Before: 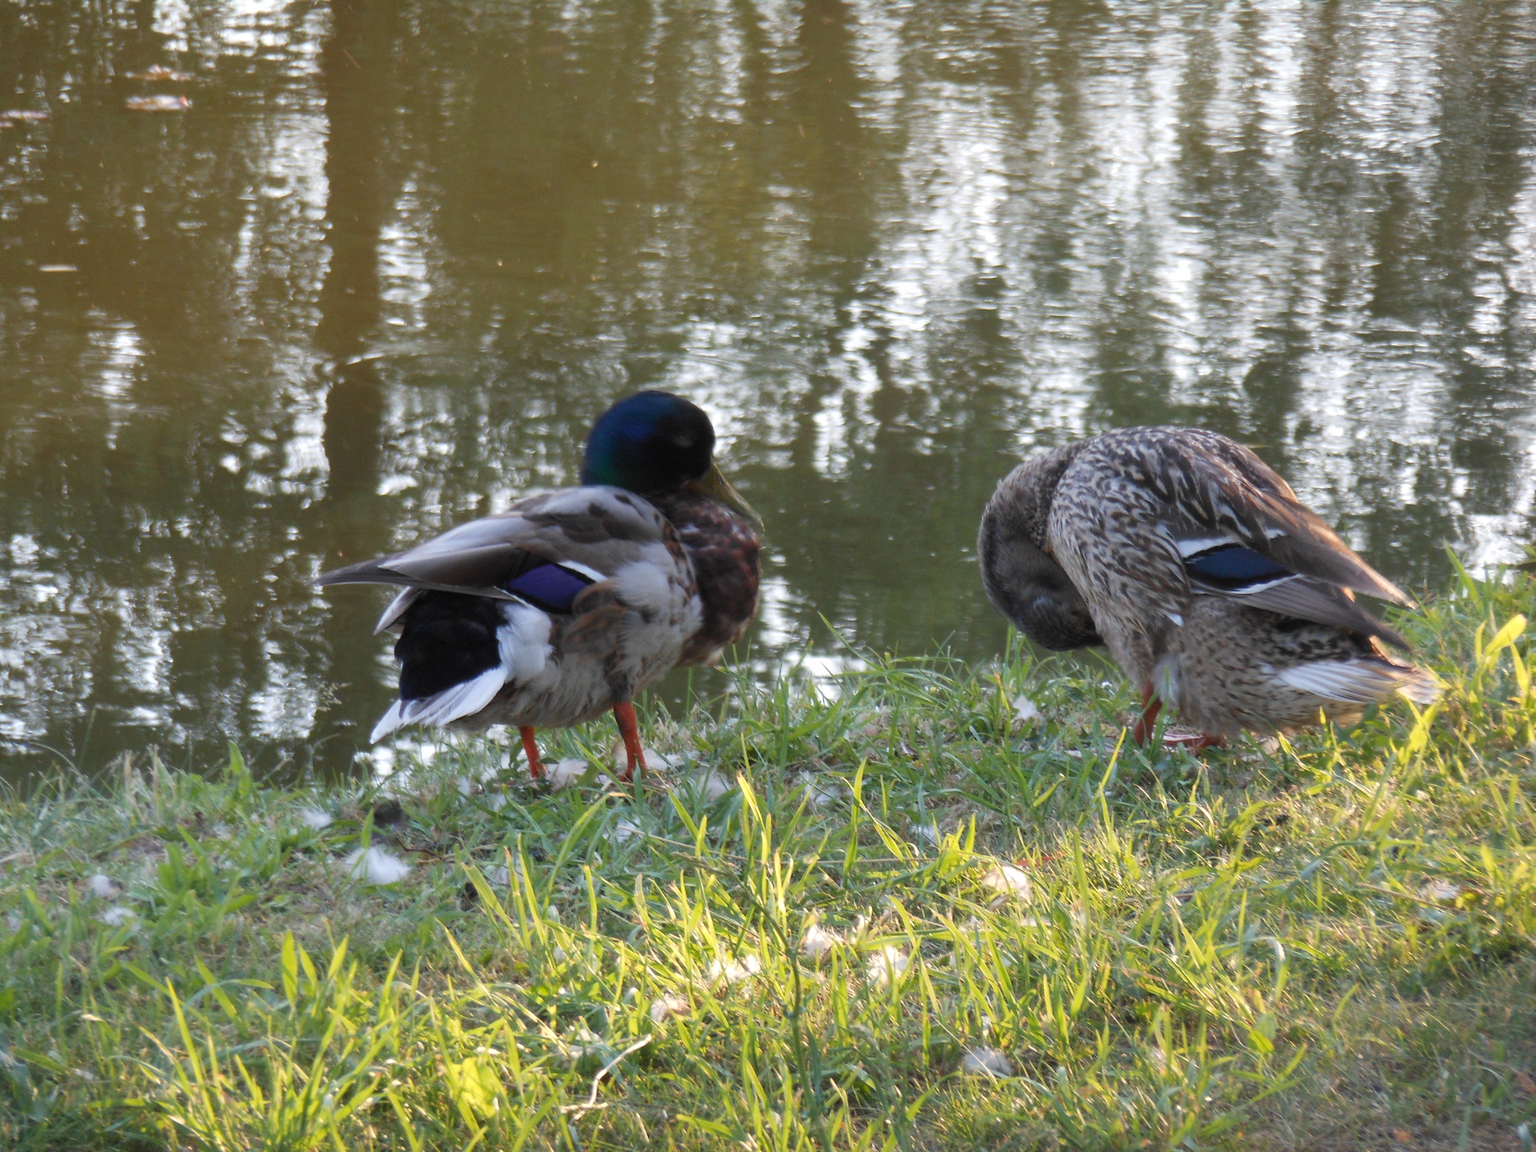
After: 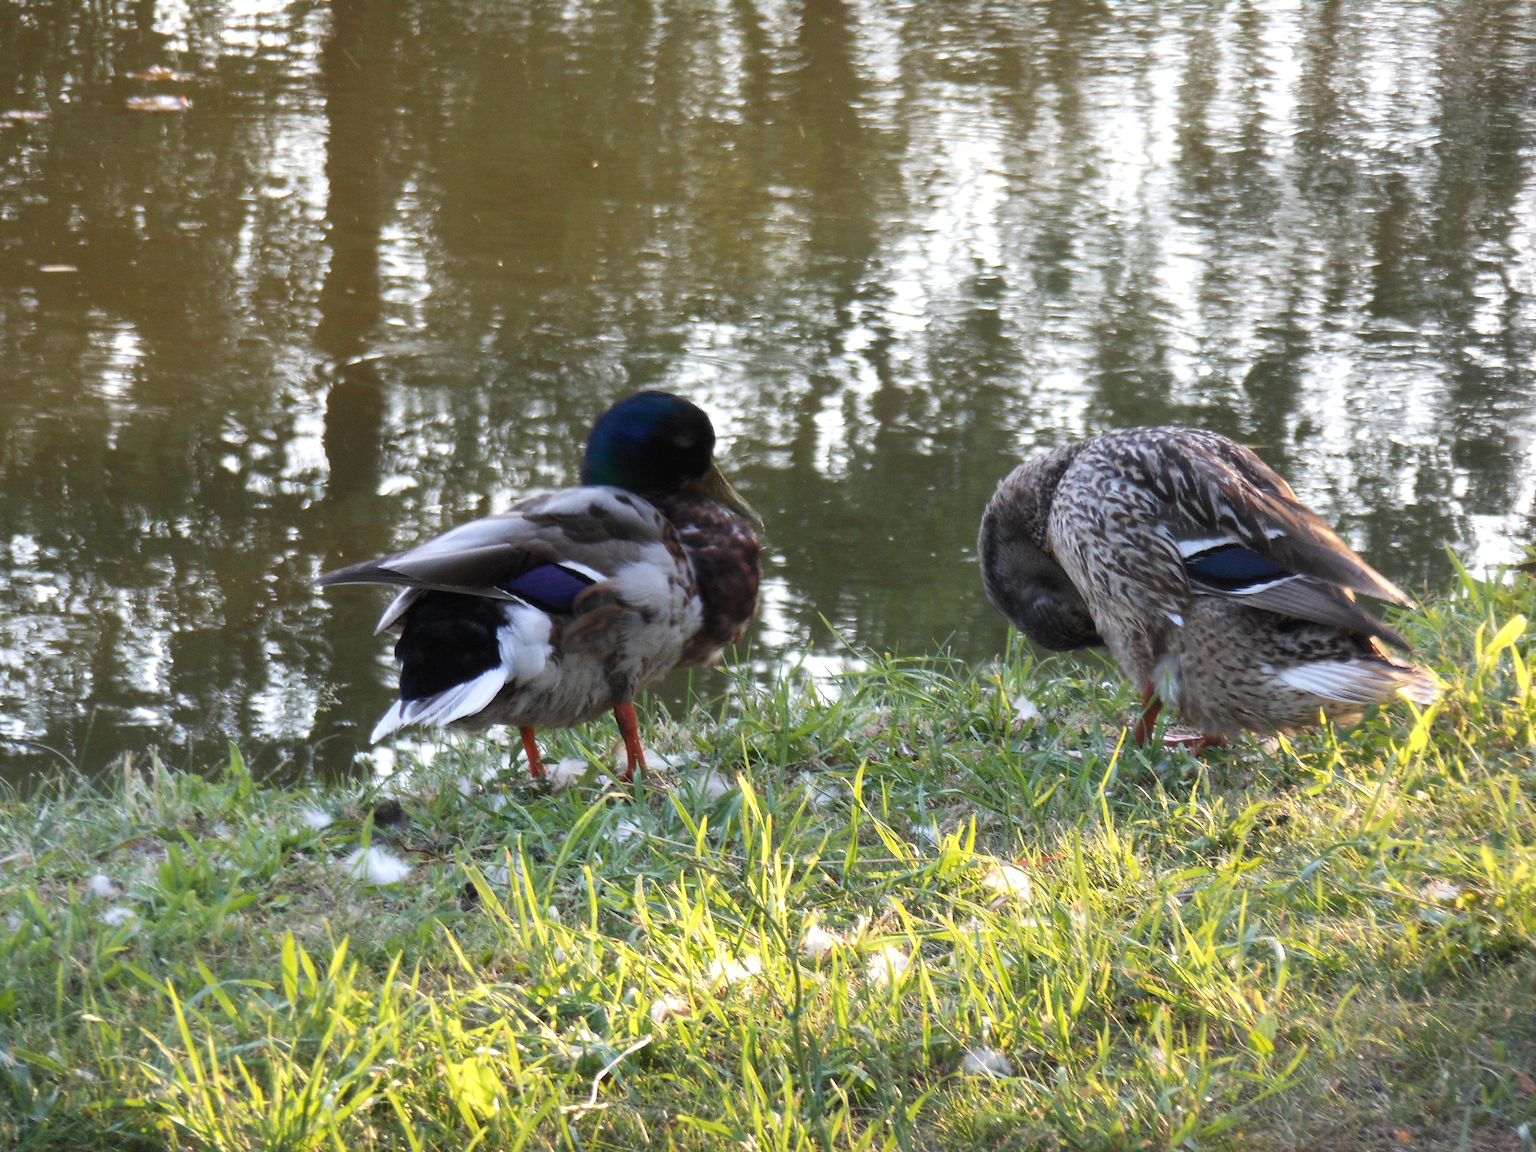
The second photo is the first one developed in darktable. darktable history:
tone equalizer: -8 EV -0.426 EV, -7 EV -0.375 EV, -6 EV -0.369 EV, -5 EV -0.218 EV, -3 EV 0.223 EV, -2 EV 0.356 EV, -1 EV 0.384 EV, +0 EV 0.398 EV, edges refinement/feathering 500, mask exposure compensation -1.57 EV, preserve details no
